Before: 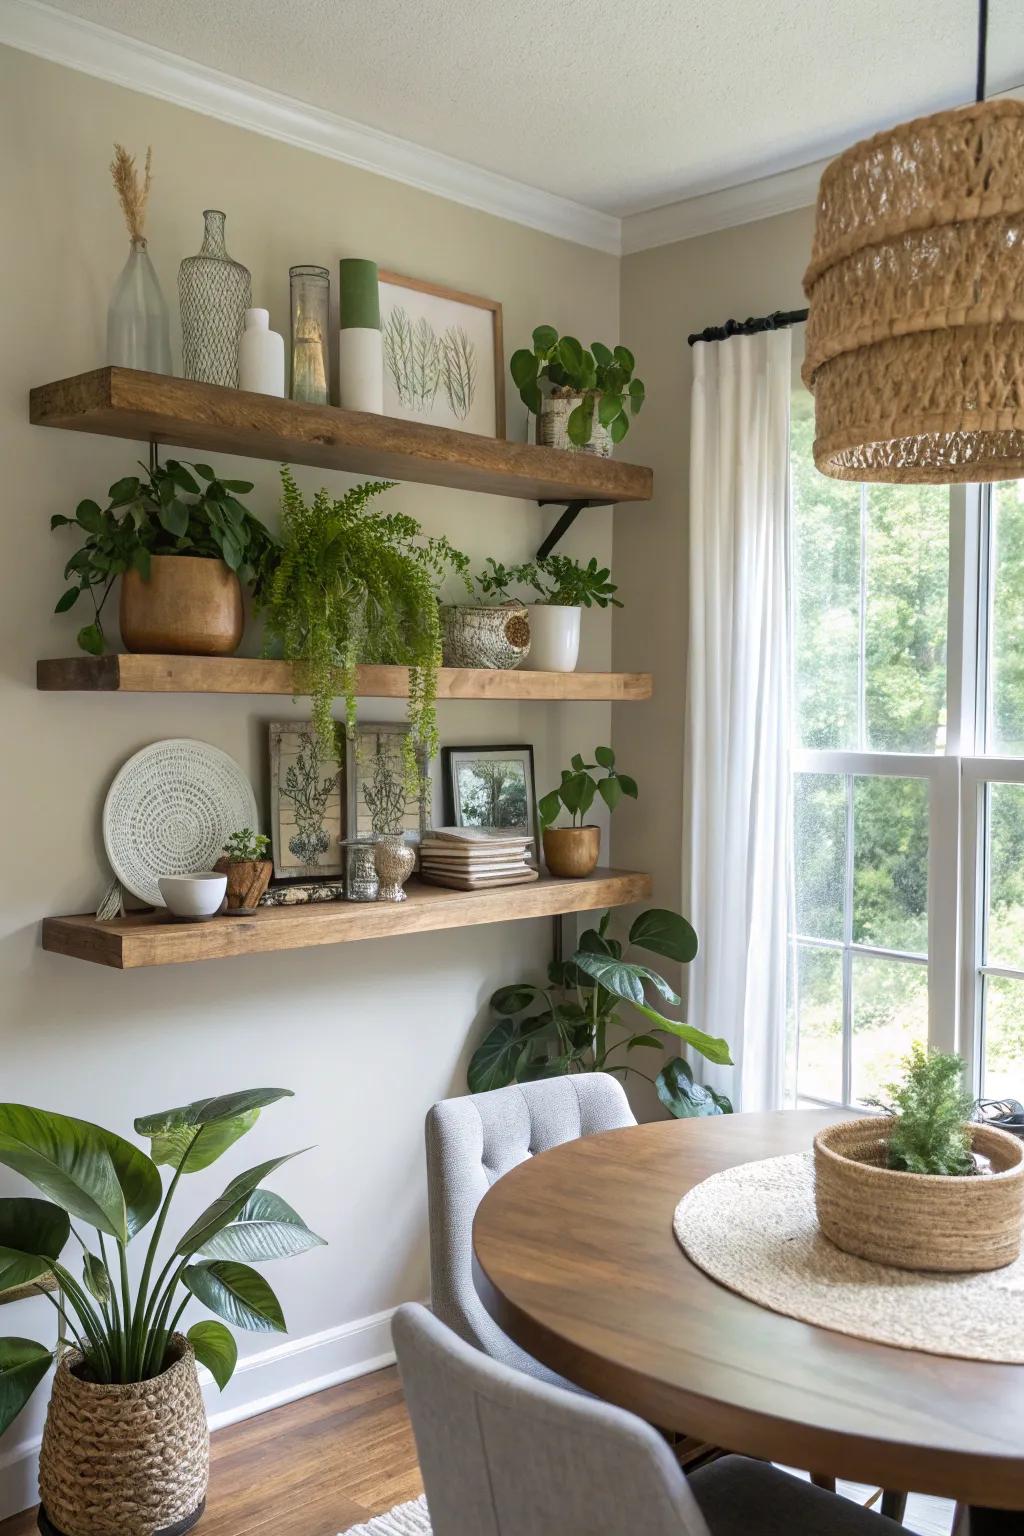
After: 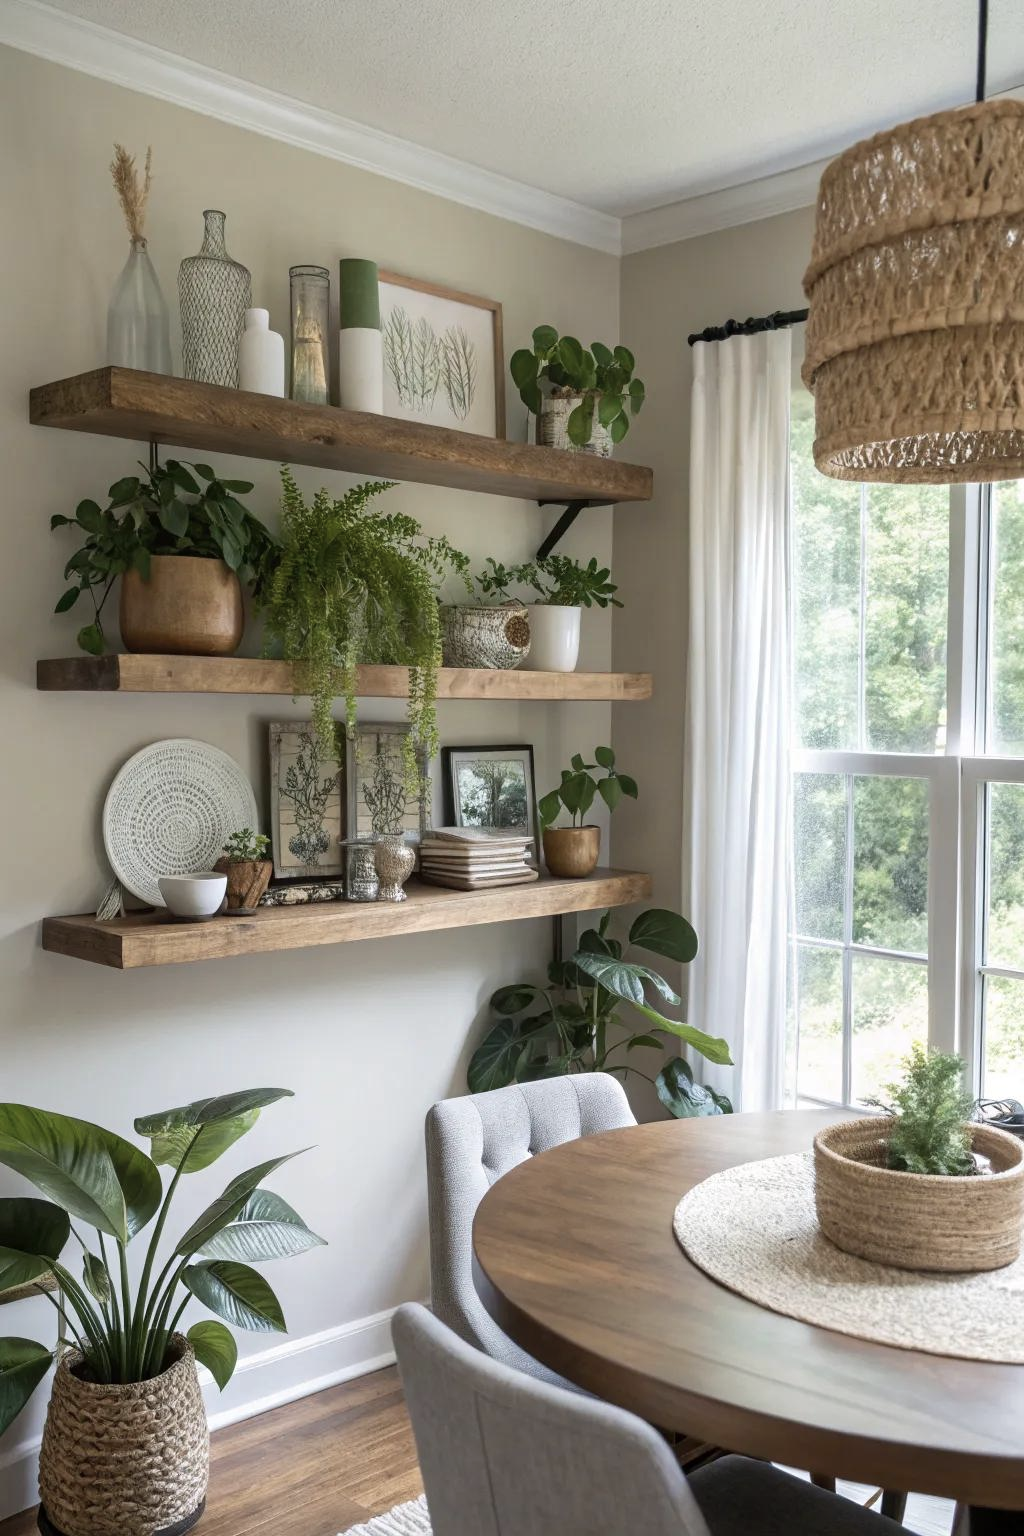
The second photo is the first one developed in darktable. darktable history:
contrast brightness saturation: contrast 0.058, brightness -0.014, saturation -0.243
